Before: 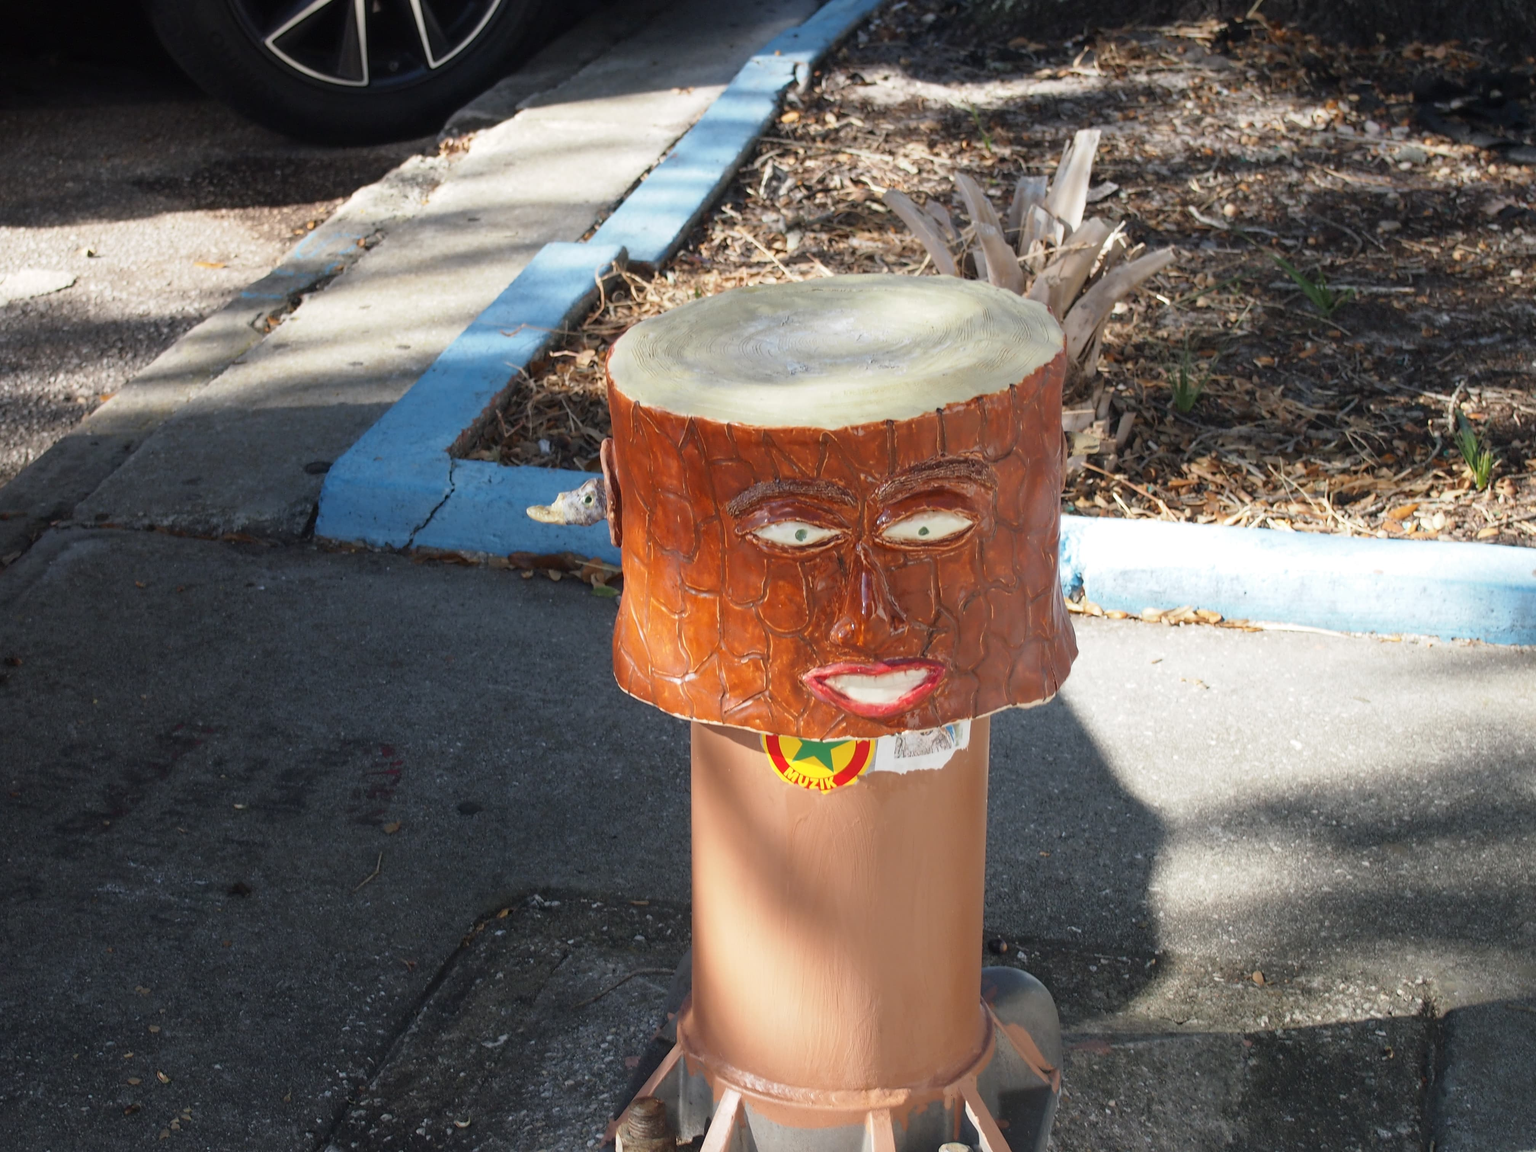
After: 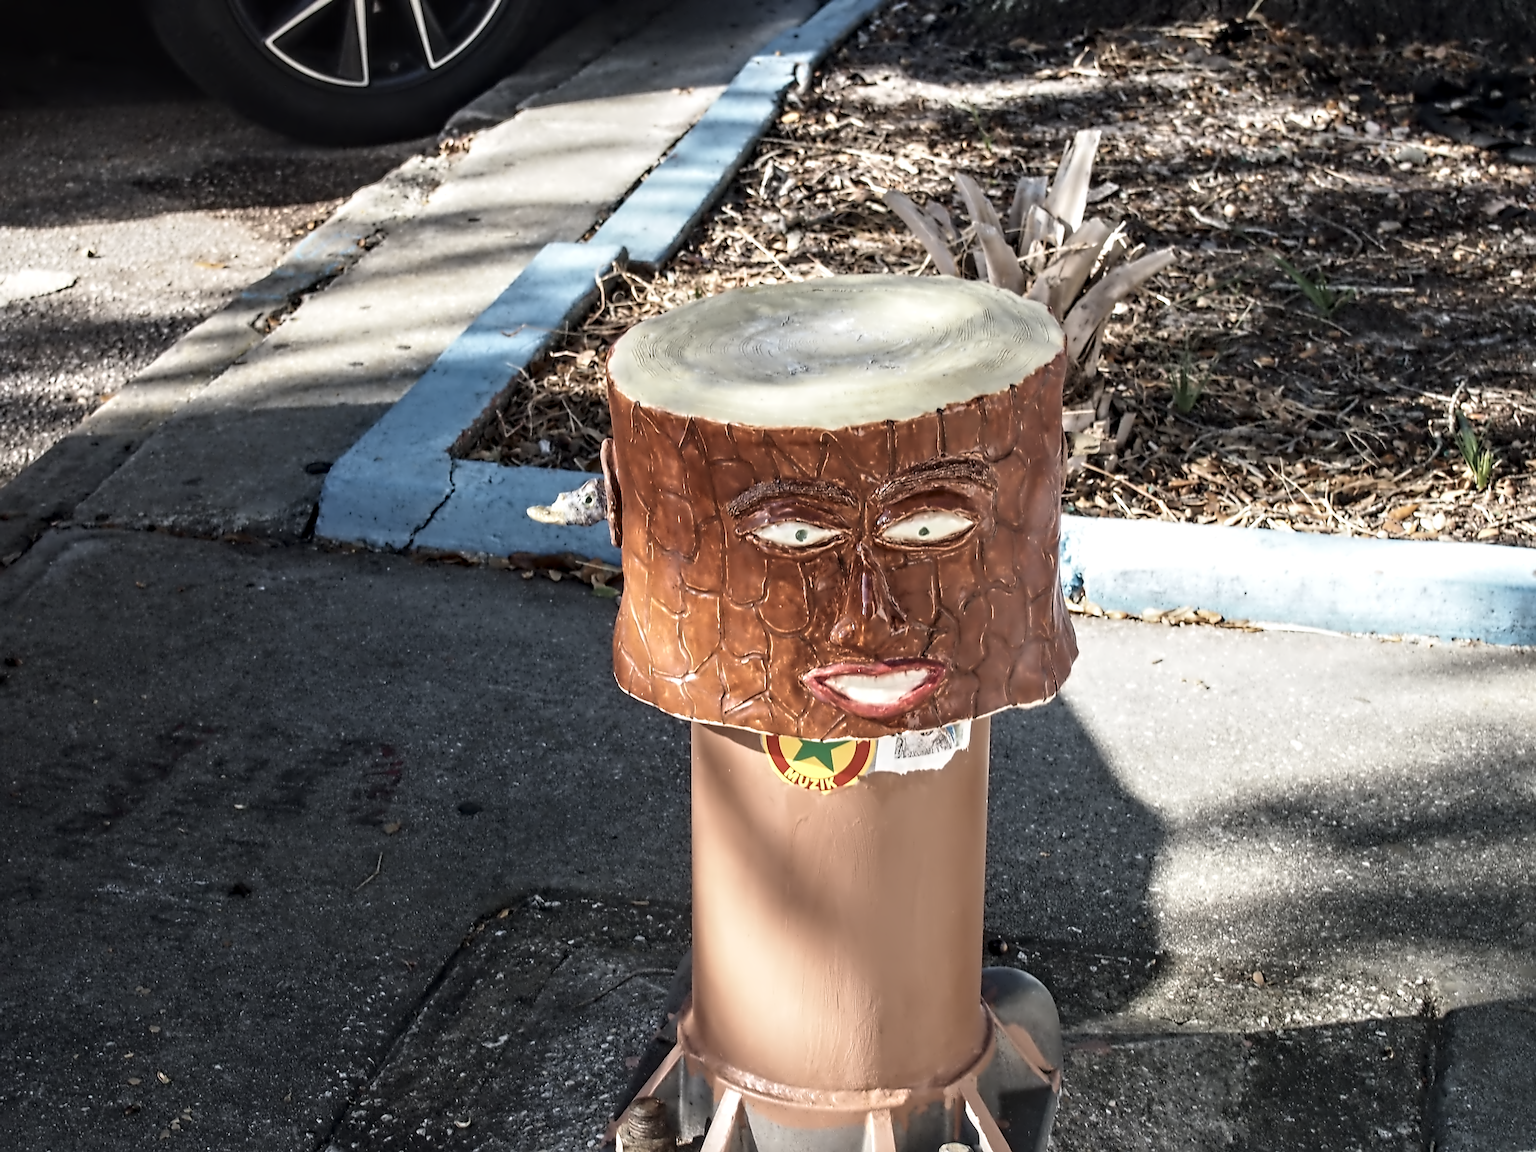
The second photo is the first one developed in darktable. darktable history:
contrast brightness saturation: contrast 0.1, saturation -0.36
shadows and highlights: radius 331.84, shadows 53.55, highlights -100, compress 94.63%, highlights color adjustment 73.23%, soften with gaussian
sharpen: on, module defaults
local contrast: detail 130%
velvia: on, module defaults
contrast equalizer: octaves 7, y [[0.5, 0.542, 0.583, 0.625, 0.667, 0.708], [0.5 ×6], [0.5 ×6], [0, 0.033, 0.067, 0.1, 0.133, 0.167], [0, 0.05, 0.1, 0.15, 0.2, 0.25]]
